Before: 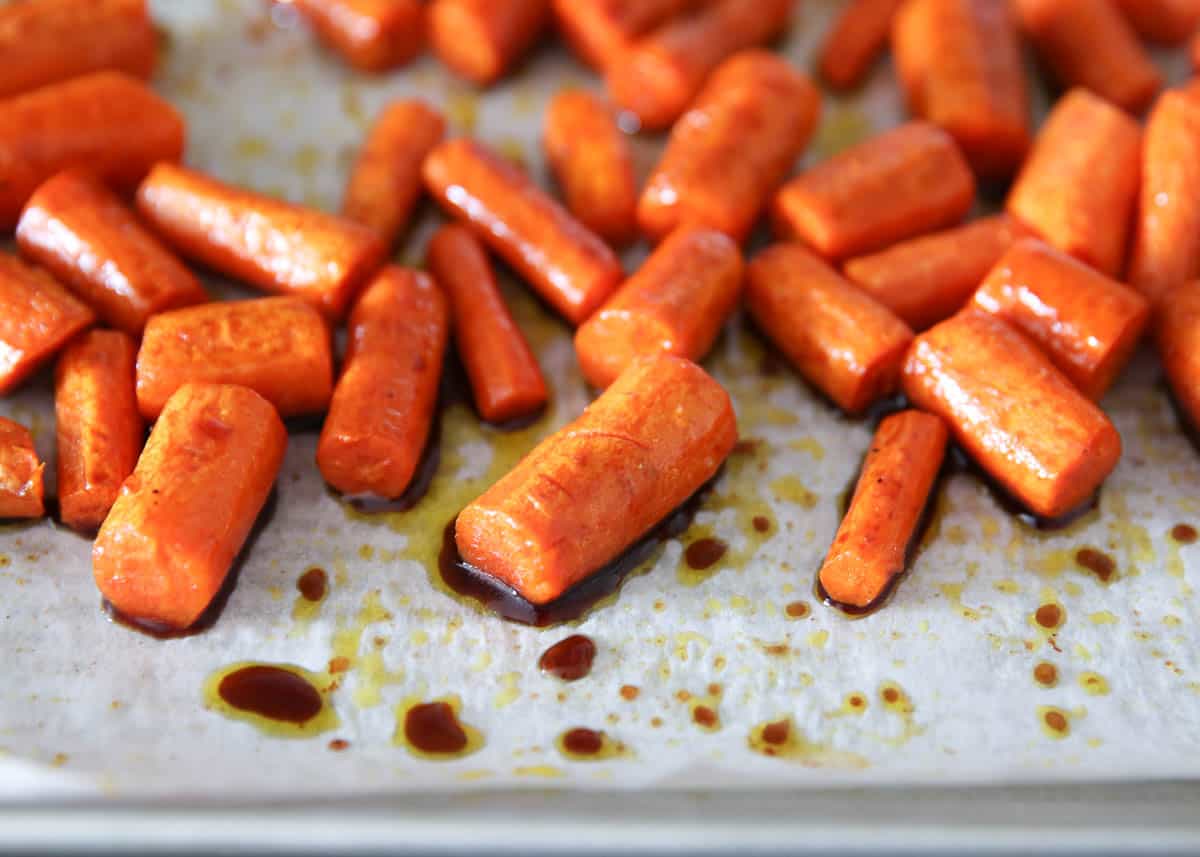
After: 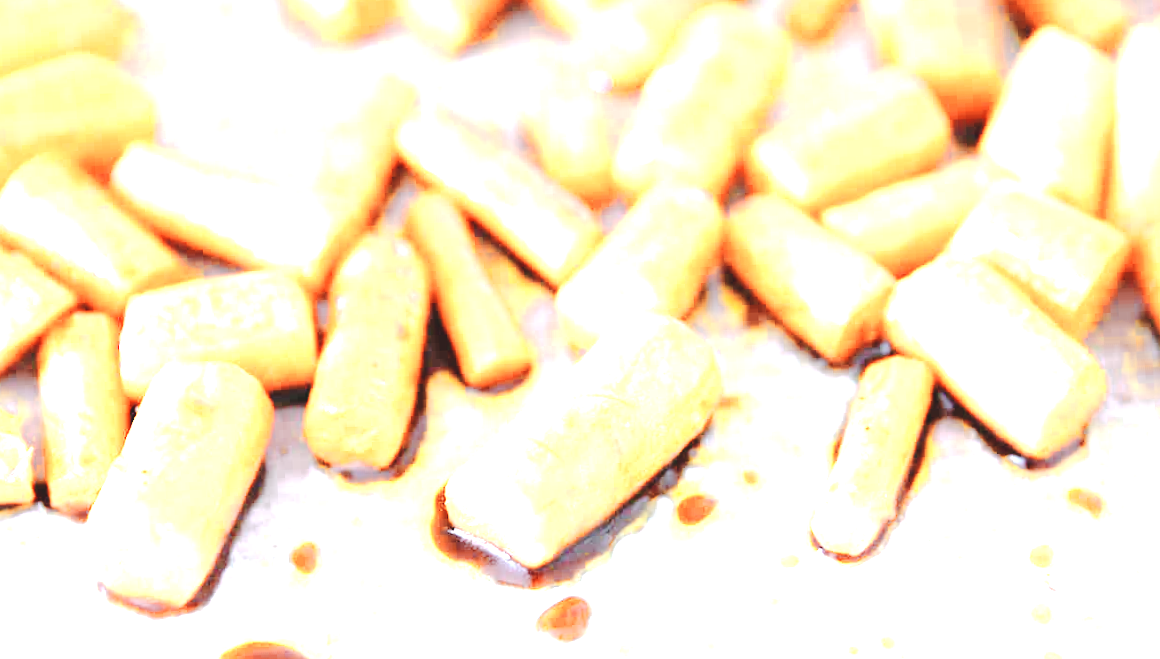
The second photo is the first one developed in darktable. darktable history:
rotate and perspective: rotation -2.56°, automatic cropping off
color zones: curves: ch0 [(0.018, 0.548) (0.224, 0.64) (0.425, 0.447) (0.675, 0.575) (0.732, 0.579)]; ch1 [(0.066, 0.487) (0.25, 0.5) (0.404, 0.43) (0.75, 0.421) (0.956, 0.421)]; ch2 [(0.044, 0.561) (0.215, 0.465) (0.399, 0.544) (0.465, 0.548) (0.614, 0.447) (0.724, 0.43) (0.882, 0.623) (0.956, 0.632)]
crop: left 2.737%, top 7.287%, right 3.421%, bottom 20.179%
contrast brightness saturation: brightness 0.13
white balance: red 0.931, blue 1.11
tone curve: curves: ch0 [(0, 0) (0.003, 0.117) (0.011, 0.115) (0.025, 0.116) (0.044, 0.116) (0.069, 0.112) (0.1, 0.113) (0.136, 0.127) (0.177, 0.148) (0.224, 0.191) (0.277, 0.249) (0.335, 0.363) (0.399, 0.479) (0.468, 0.589) (0.543, 0.664) (0.623, 0.733) (0.709, 0.799) (0.801, 0.852) (0.898, 0.914) (1, 1)], preserve colors none
exposure: exposure 2.207 EV, compensate highlight preservation false
